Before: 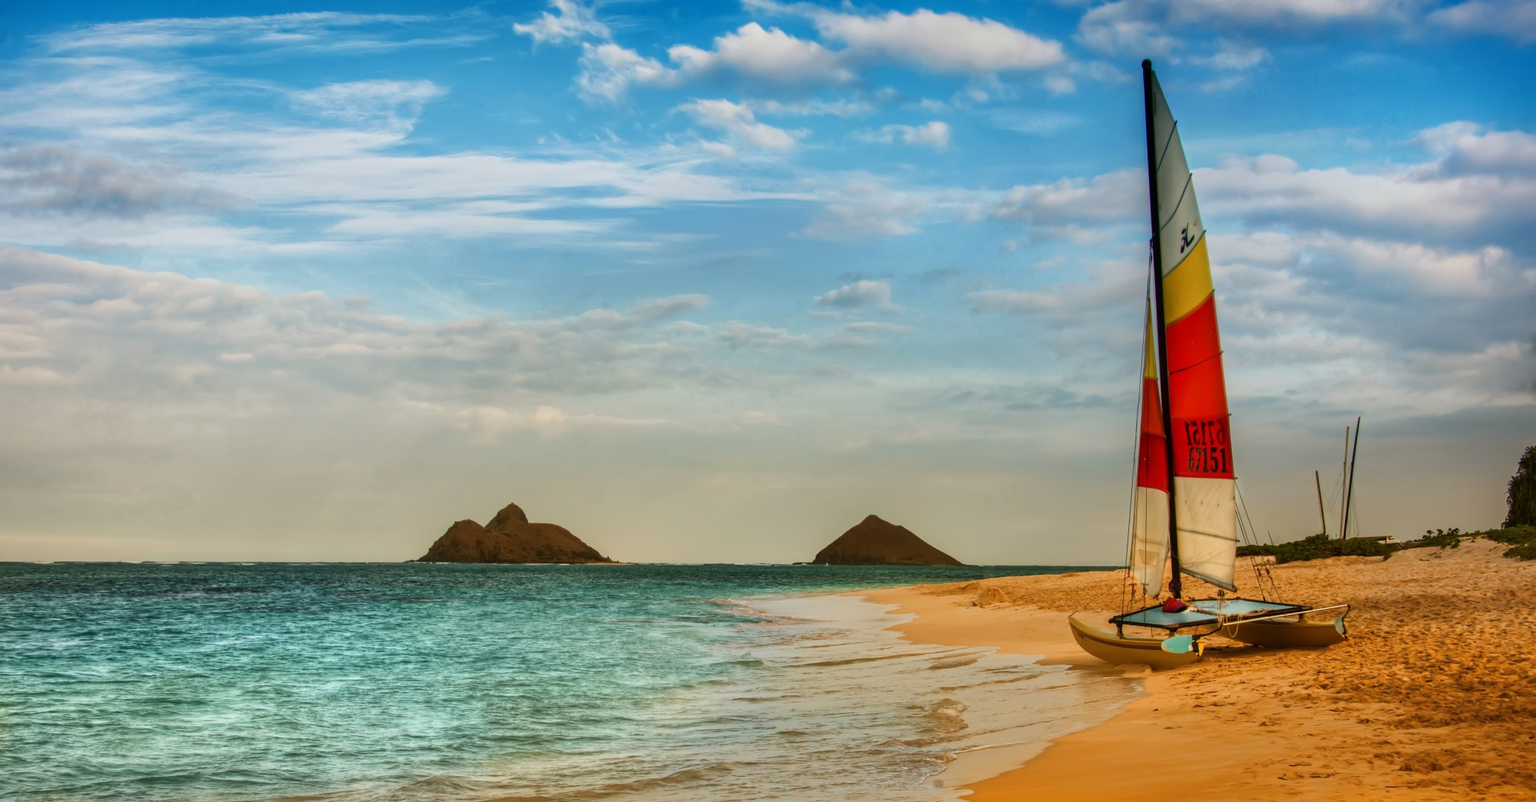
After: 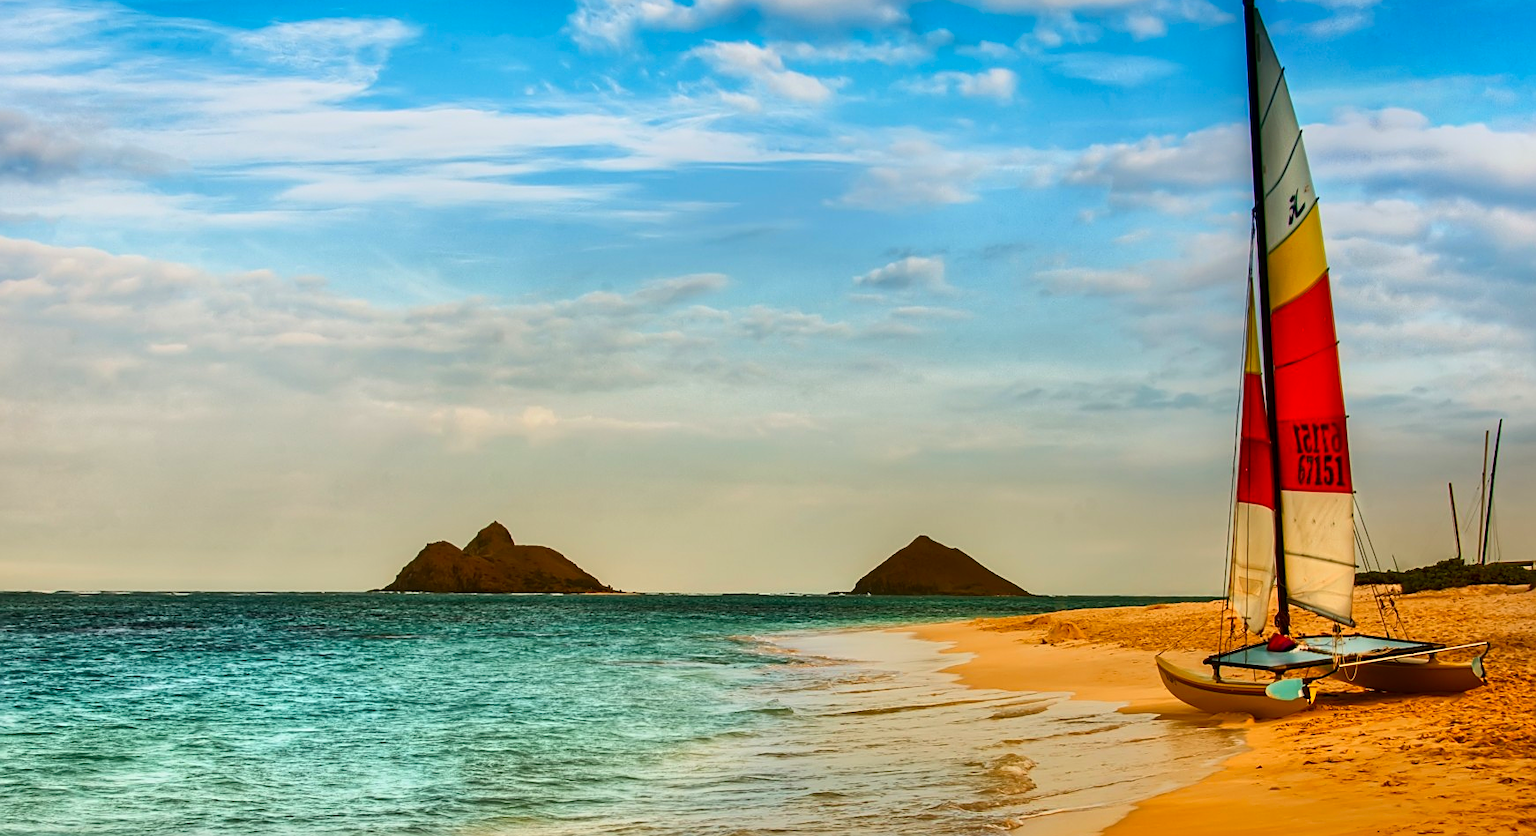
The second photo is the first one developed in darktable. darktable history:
sharpen: on, module defaults
base curve: curves: ch0 [(0, 0) (0.283, 0.295) (1, 1)], preserve colors none
contrast brightness saturation: contrast 0.161, saturation 0.324
crop: left 6.222%, top 8.018%, right 9.537%, bottom 4.097%
